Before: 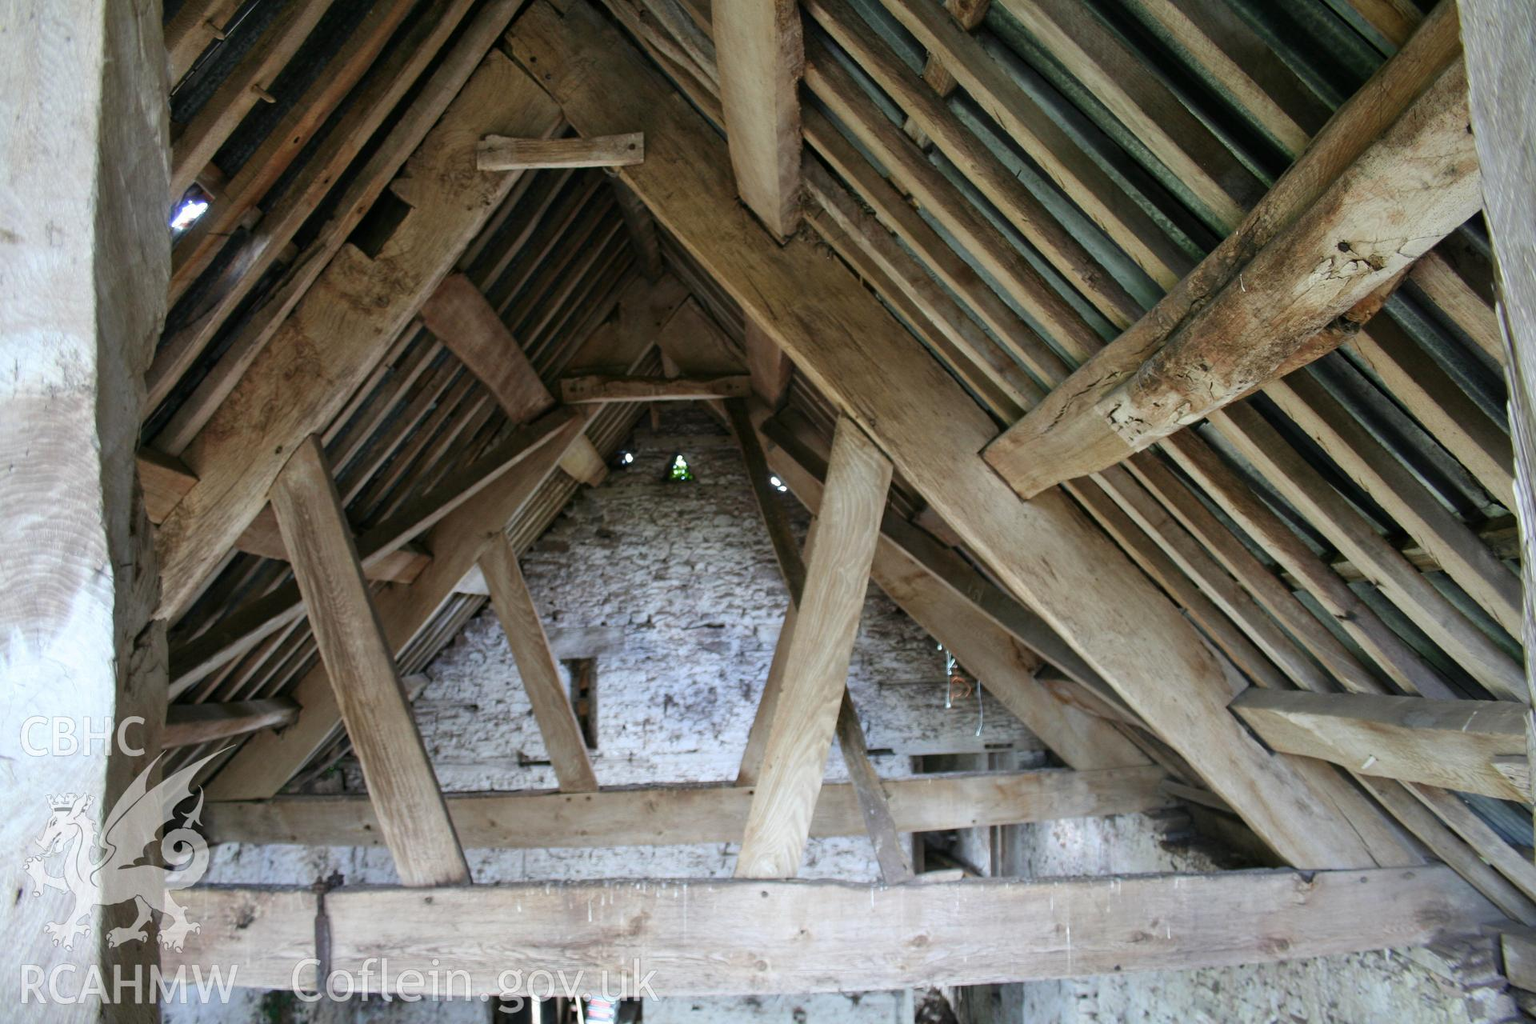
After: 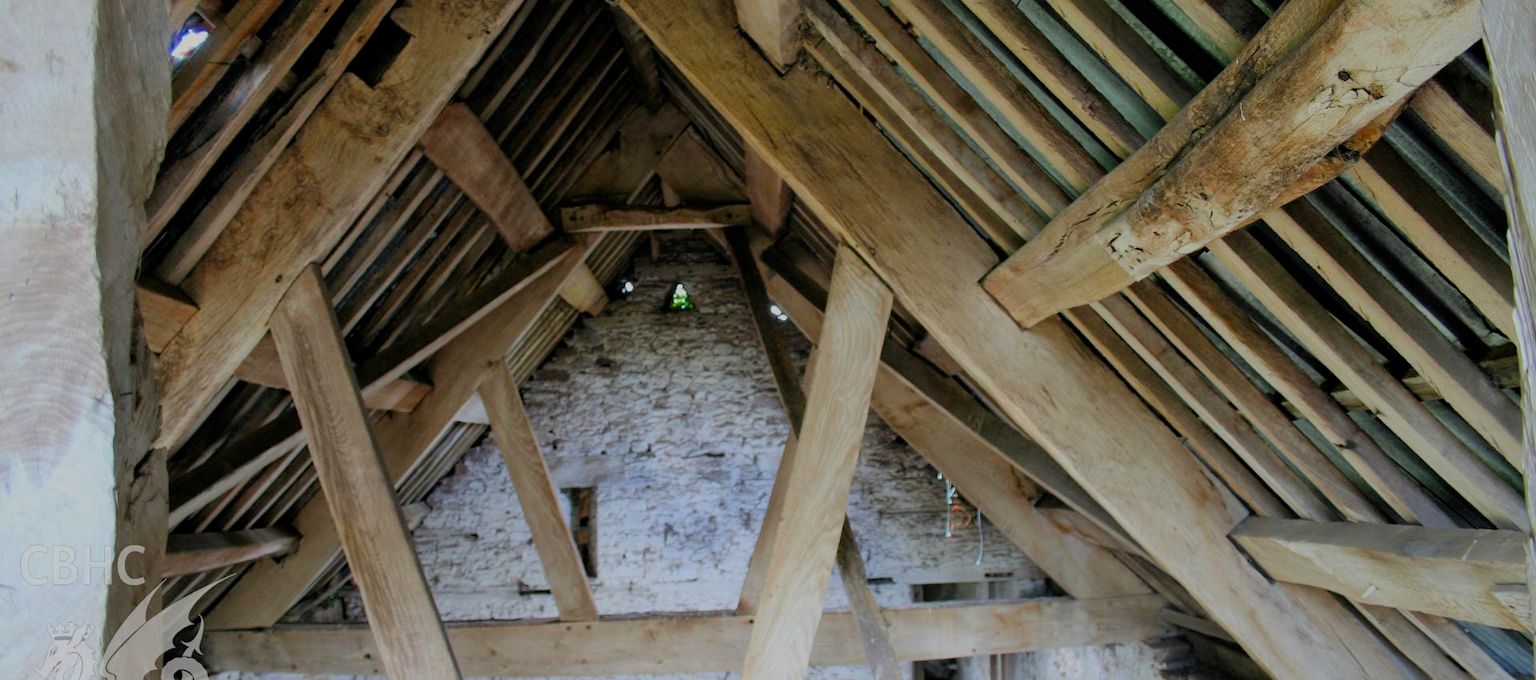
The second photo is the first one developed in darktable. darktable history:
crop: top 16.727%, bottom 16.727%
filmic rgb: black relative exposure -8.79 EV, white relative exposure 4.98 EV, threshold 6 EV, target black luminance 0%, hardness 3.77, latitude 66.34%, contrast 0.822, highlights saturation mix 10%, shadows ↔ highlights balance 20%, add noise in highlights 0.1, color science v4 (2020), iterations of high-quality reconstruction 0, type of noise poissonian, enable highlight reconstruction true
